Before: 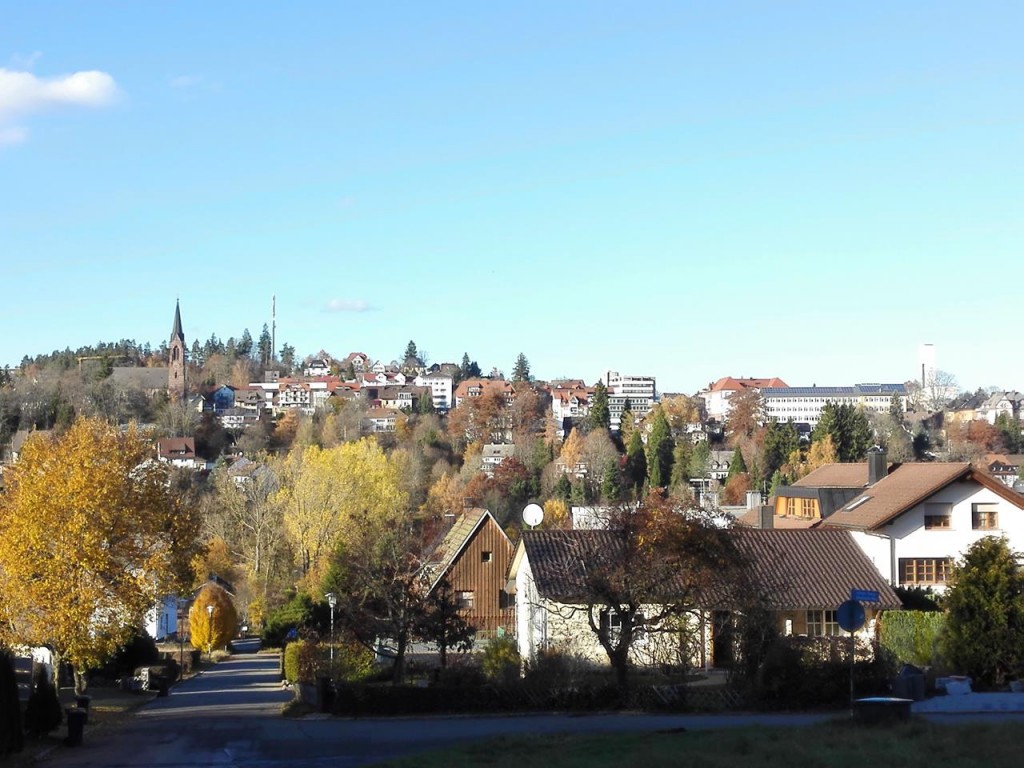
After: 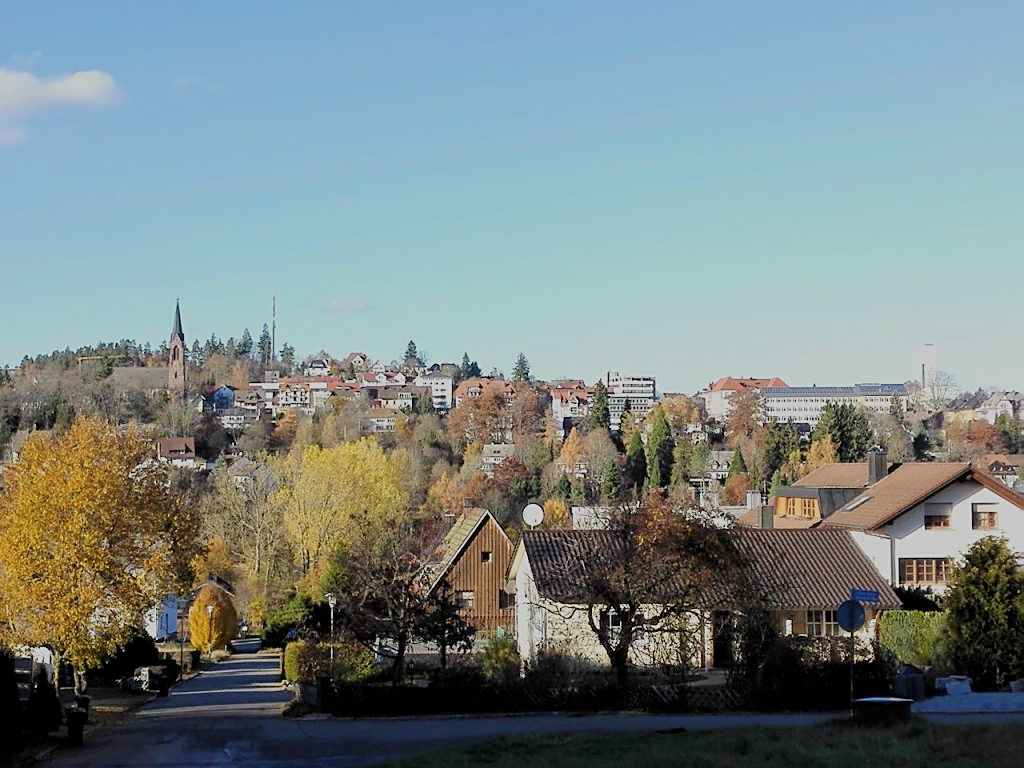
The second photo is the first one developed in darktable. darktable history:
filmic rgb: black relative exposure -8.79 EV, white relative exposure 4.98 EV, threshold 3 EV, target black luminance 0%, hardness 3.77, latitude 66.33%, contrast 0.822, shadows ↔ highlights balance 20%, color science v5 (2021), contrast in shadows safe, contrast in highlights safe, enable highlight reconstruction true
sharpen: amount 0.55
